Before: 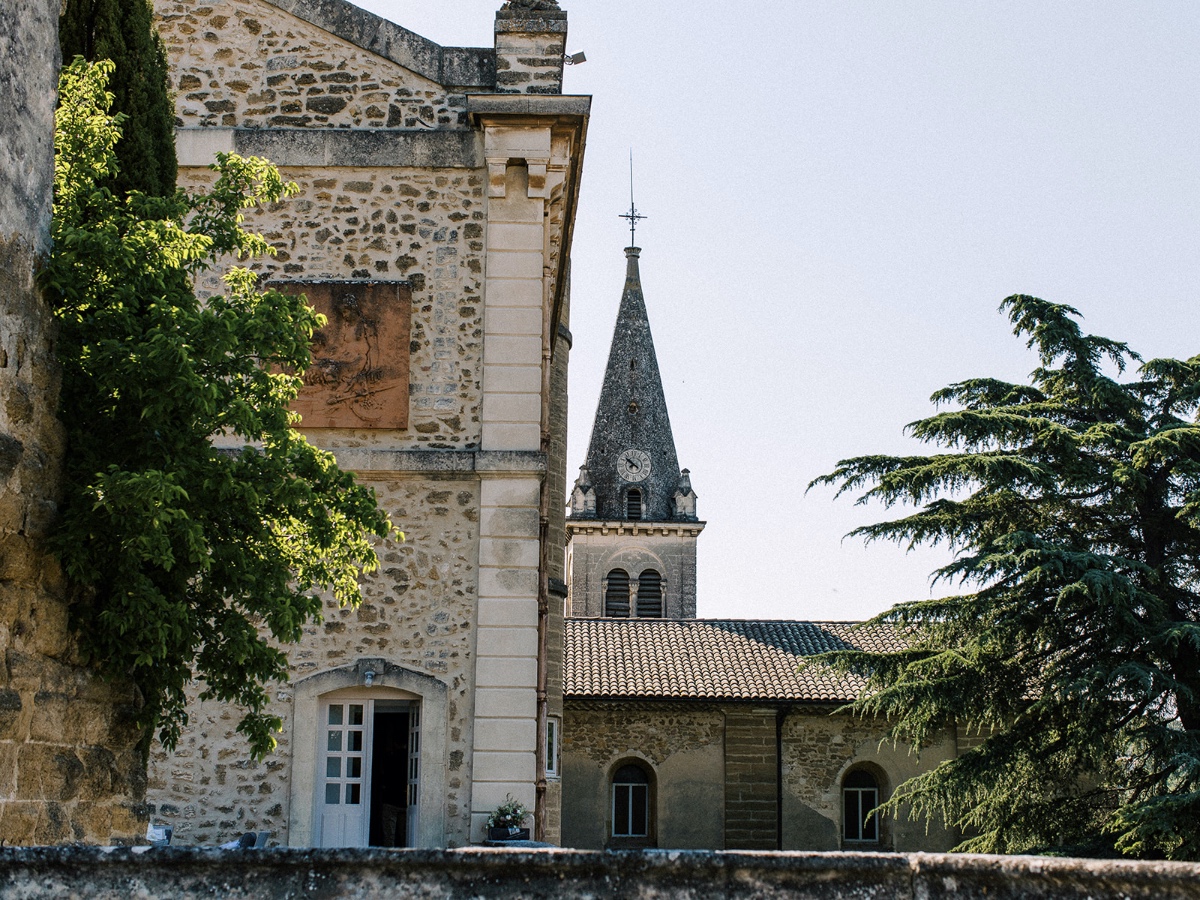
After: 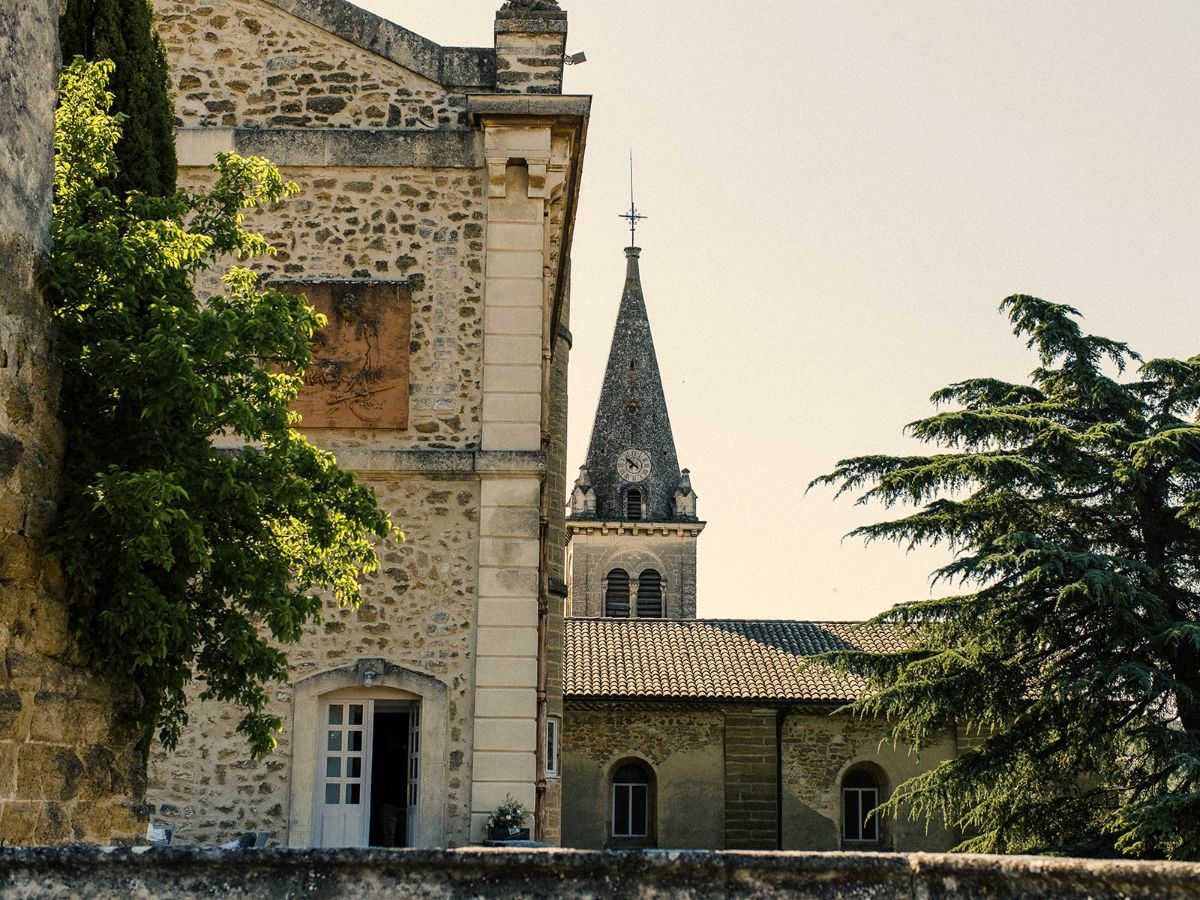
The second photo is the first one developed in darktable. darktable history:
color correction: highlights a* 1.3, highlights b* 17.33
